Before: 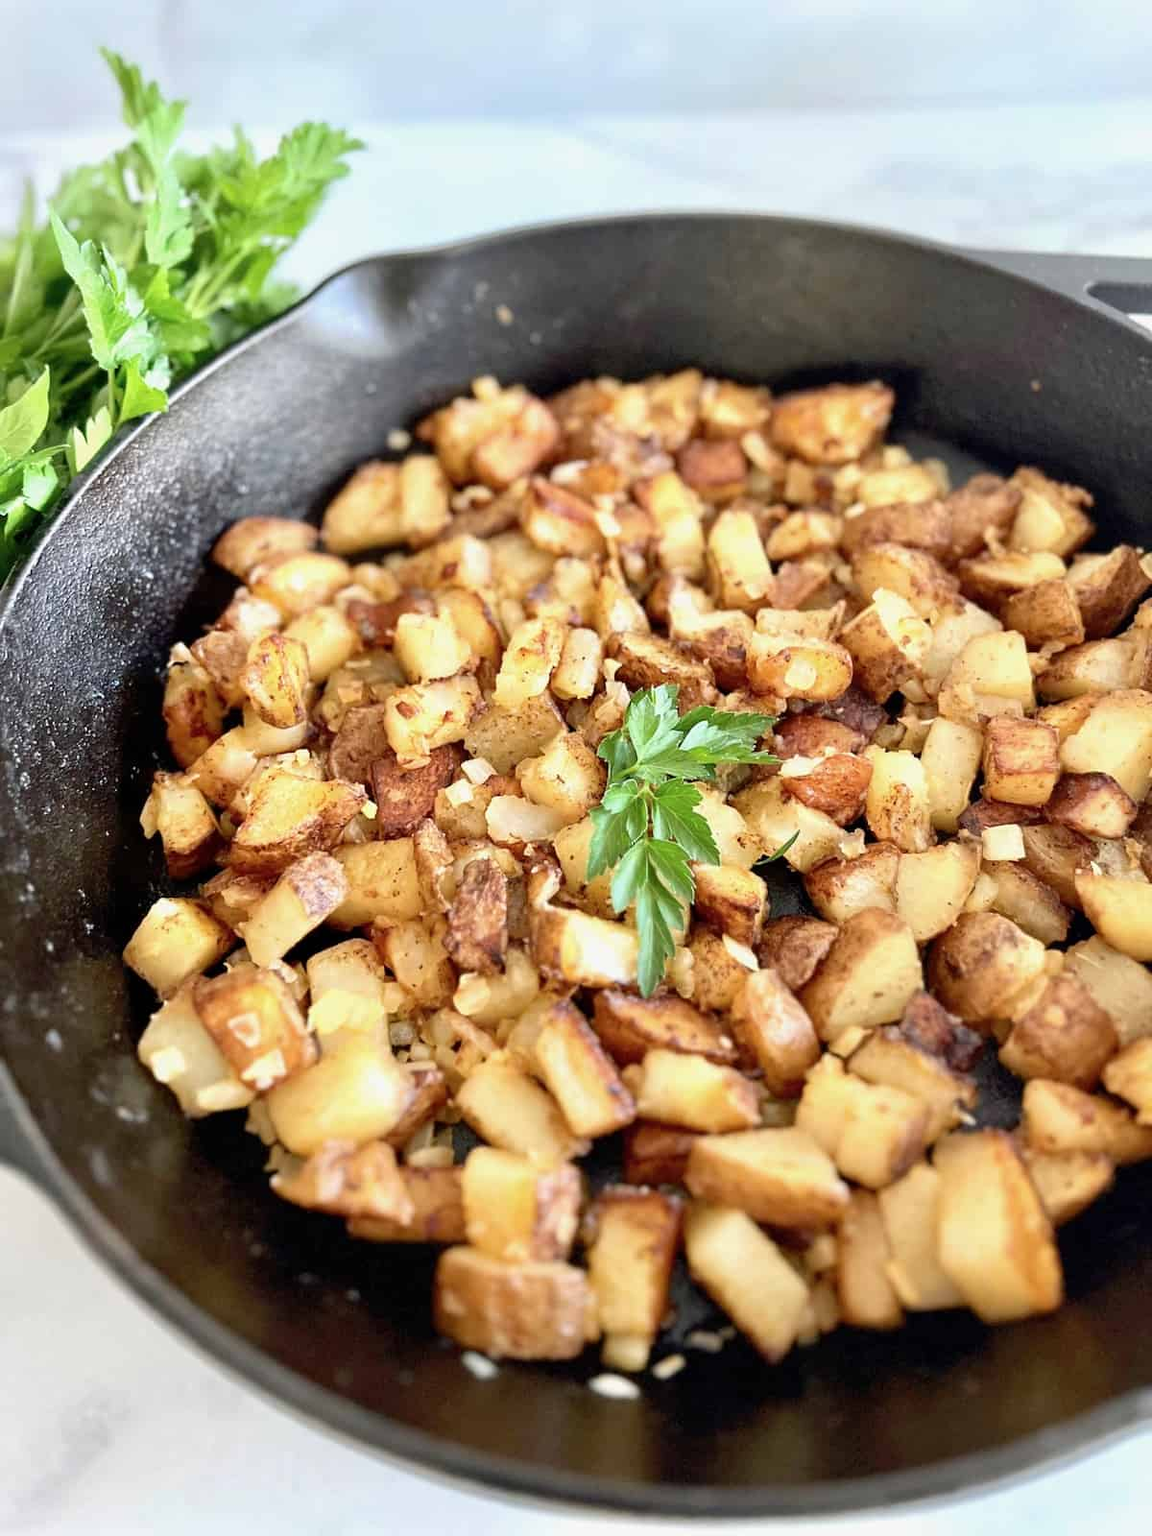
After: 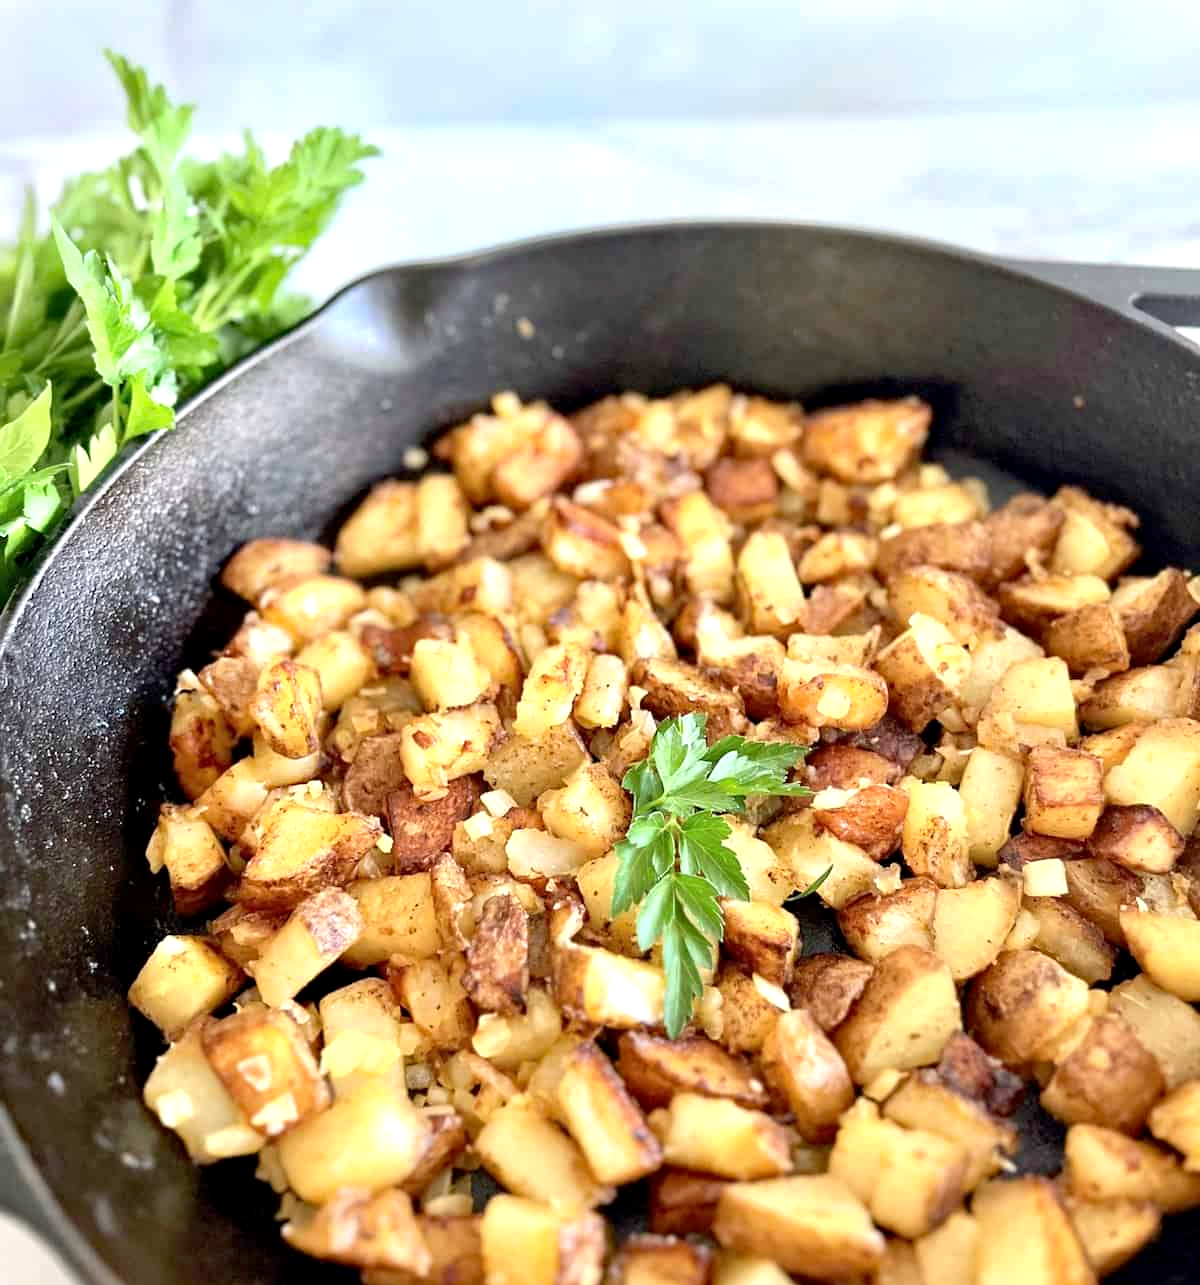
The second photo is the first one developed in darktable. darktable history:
exposure: black level correction 0.001, exposure 0.3 EV, compensate highlight preservation false
haze removal: compatibility mode true, adaptive false
crop: bottom 19.644%
